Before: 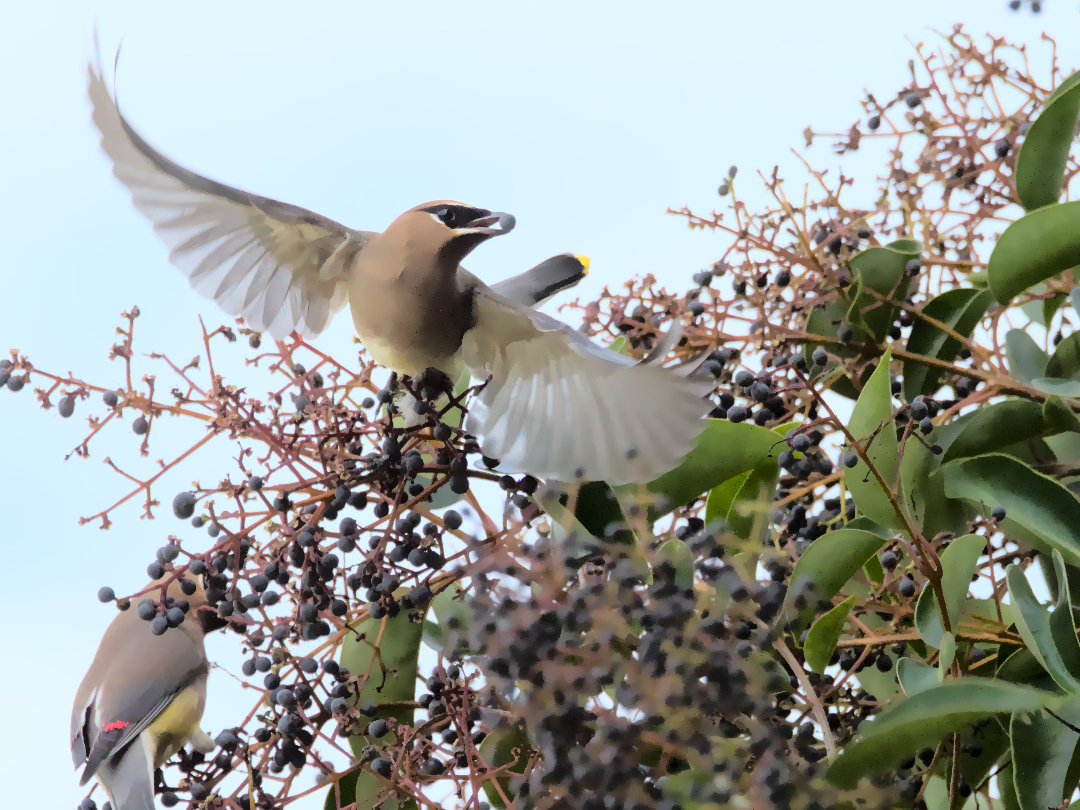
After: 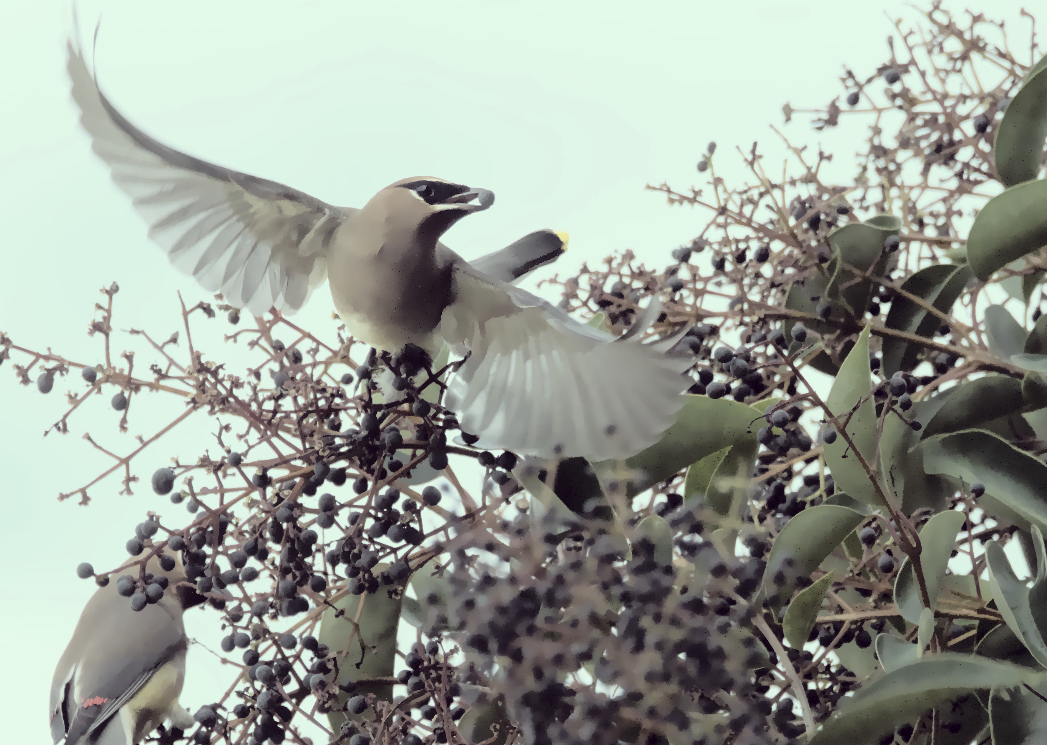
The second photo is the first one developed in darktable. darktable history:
crop: left 2.012%, top 3.003%, right 1.029%, bottom 4.906%
color correction: highlights a* -20.44, highlights b* 21.05, shadows a* 19.75, shadows b* -20.29, saturation 0.384
